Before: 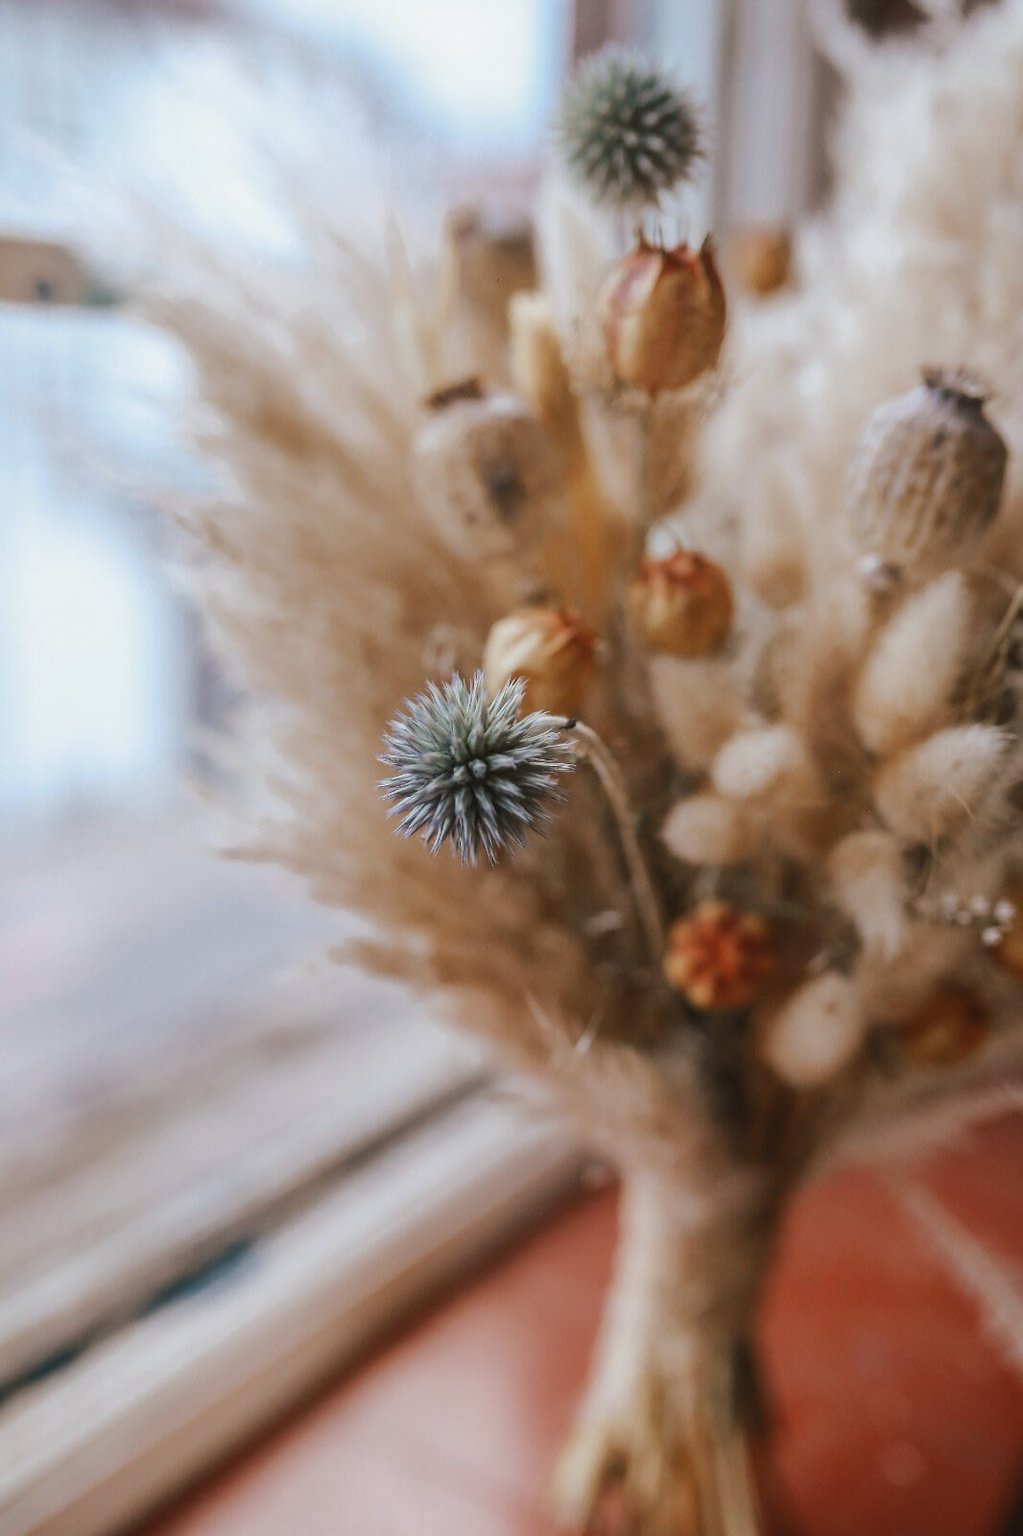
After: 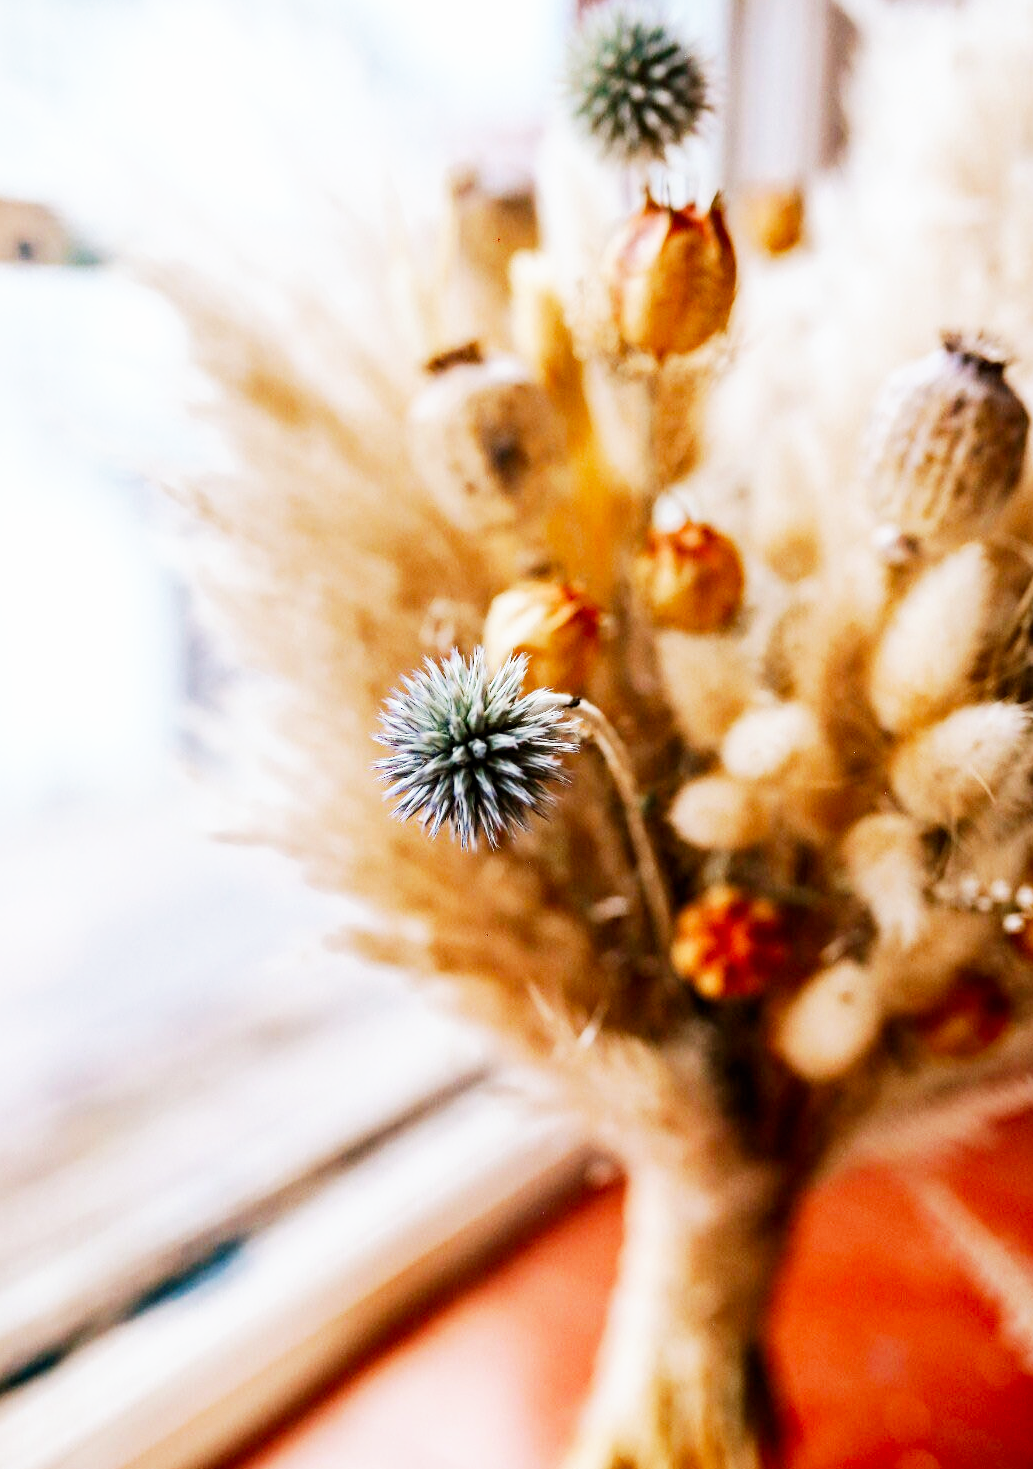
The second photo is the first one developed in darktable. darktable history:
crop: left 1.964%, top 3.251%, right 1.122%, bottom 4.933%
haze removal: adaptive false
exposure: black level correction 0.01, exposure 0.011 EV, compensate highlight preservation false
base curve: curves: ch0 [(0, 0) (0.007, 0.004) (0.027, 0.03) (0.046, 0.07) (0.207, 0.54) (0.442, 0.872) (0.673, 0.972) (1, 1)], preserve colors none
